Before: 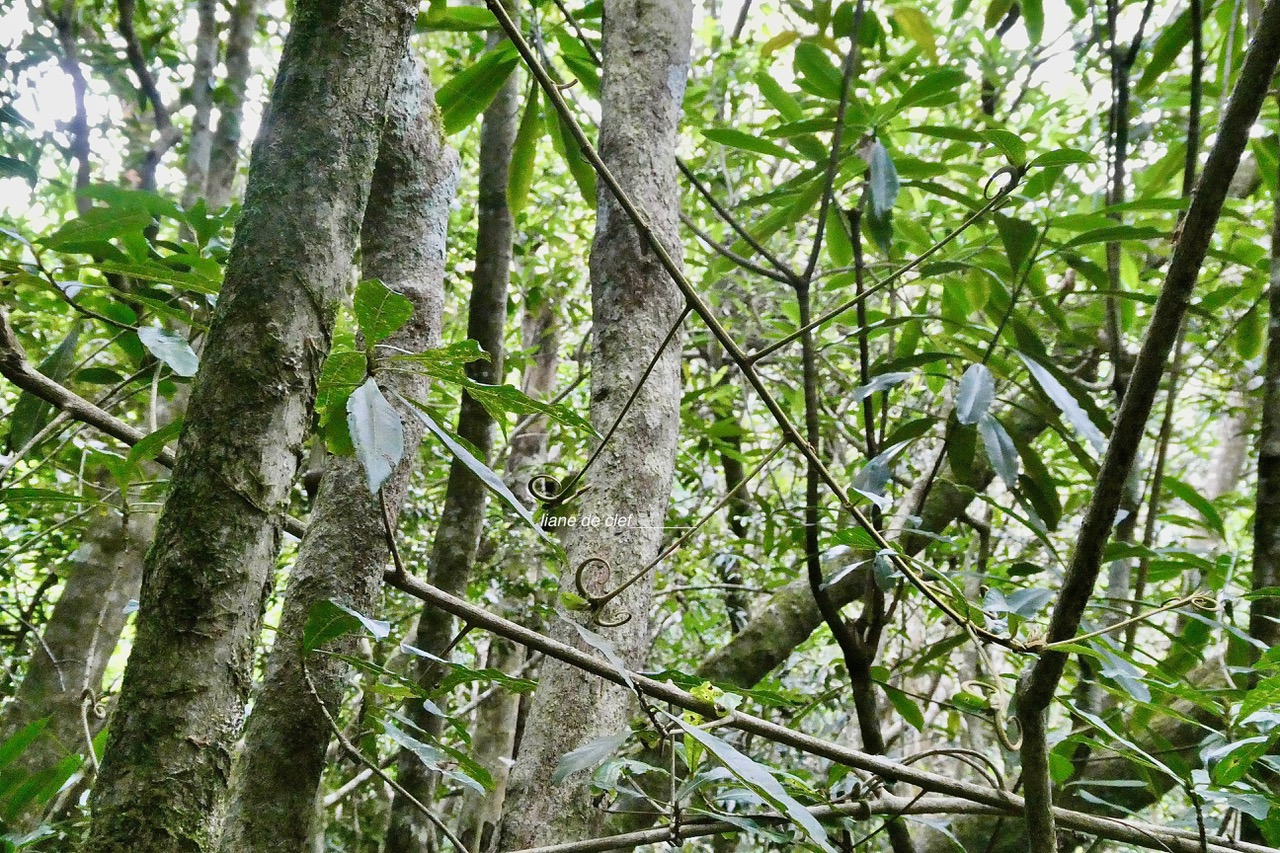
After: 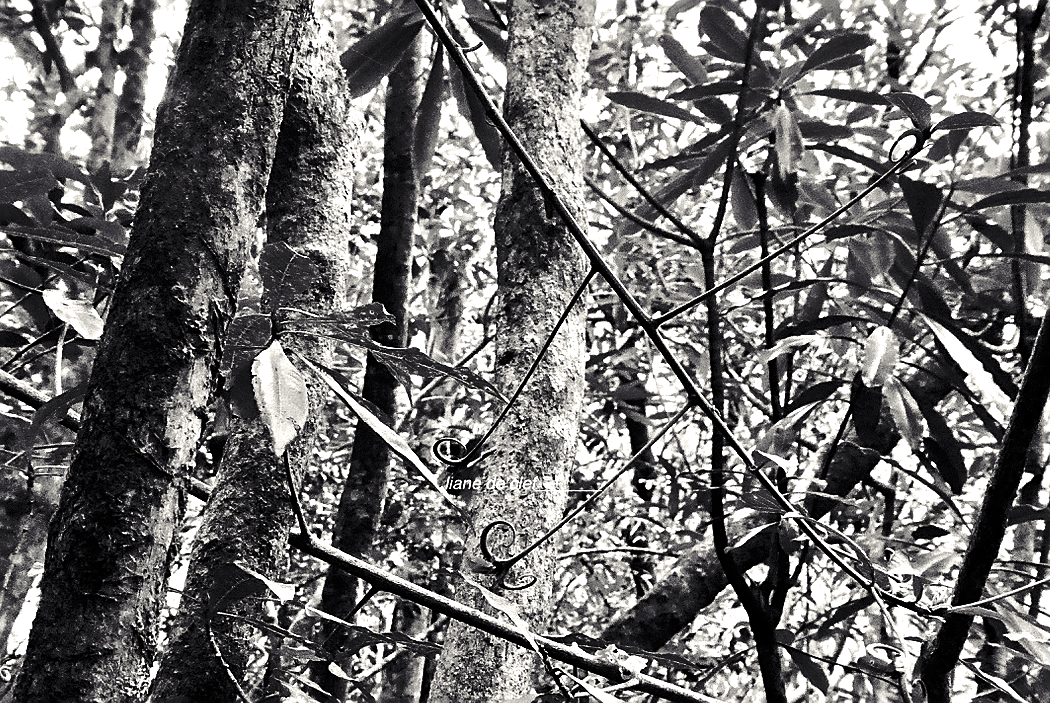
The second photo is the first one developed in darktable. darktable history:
color correction: highlights b* 2.93
tone curve: curves: ch0 [(0, 0) (0.003, 0.002) (0.011, 0.007) (0.025, 0.015) (0.044, 0.026) (0.069, 0.041) (0.1, 0.059) (0.136, 0.08) (0.177, 0.105) (0.224, 0.132) (0.277, 0.163) (0.335, 0.198) (0.399, 0.253) (0.468, 0.341) (0.543, 0.435) (0.623, 0.532) (0.709, 0.635) (0.801, 0.745) (0.898, 0.873) (1, 1)], preserve colors none
sharpen: on, module defaults
crop and rotate: left 7.456%, top 4.512%, right 10.508%, bottom 13.03%
color calibration: output gray [0.246, 0.254, 0.501, 0], illuminant as shot in camera, x 0.359, y 0.362, temperature 4585.85 K, saturation algorithm version 1 (2020)
tone equalizer: -8 EV -1.11 EV, -7 EV -1.01 EV, -6 EV -0.835 EV, -5 EV -0.616 EV, -3 EV 0.605 EV, -2 EV 0.852 EV, -1 EV 0.994 EV, +0 EV 1.08 EV, edges refinement/feathering 500, mask exposure compensation -1.57 EV, preserve details no
color balance rgb: shadows lift › chroma 3.039%, shadows lift › hue 278.78°, perceptual saturation grading › global saturation 25.352%, global vibrance 34.894%
velvia: strength 39.36%
